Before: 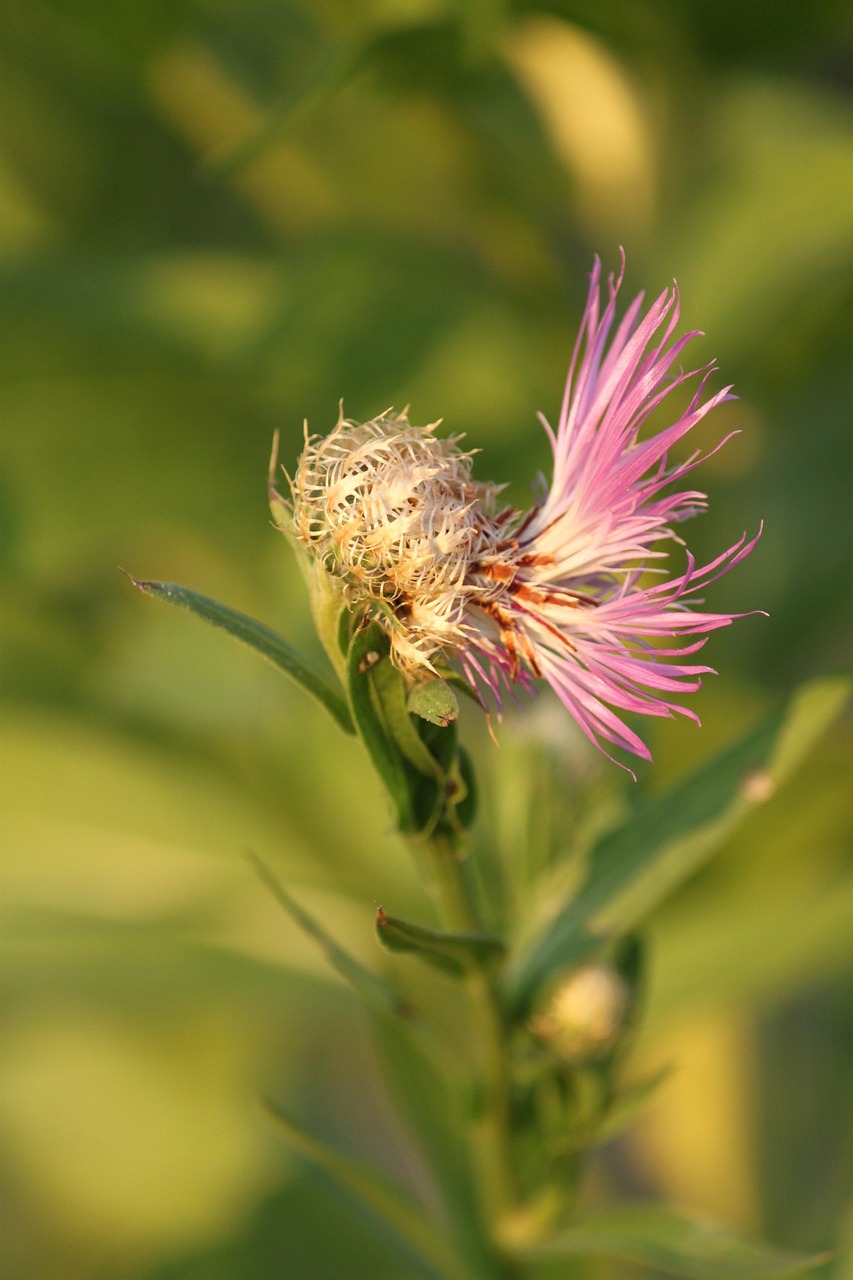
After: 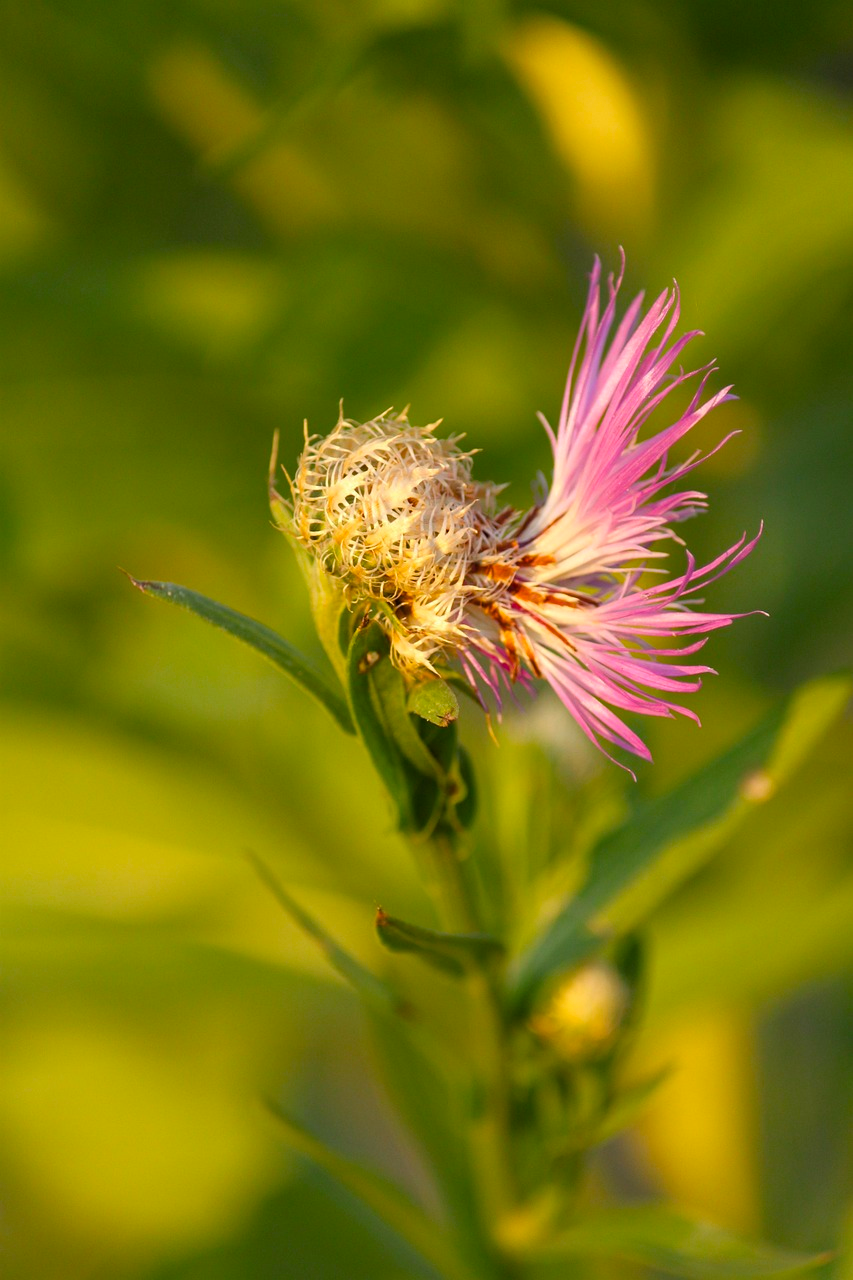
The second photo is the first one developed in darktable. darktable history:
color balance rgb: linear chroma grading › global chroma 8.33%, perceptual saturation grading › global saturation 18.52%, global vibrance 7.87%
color balance: mode lift, gamma, gain (sRGB)
